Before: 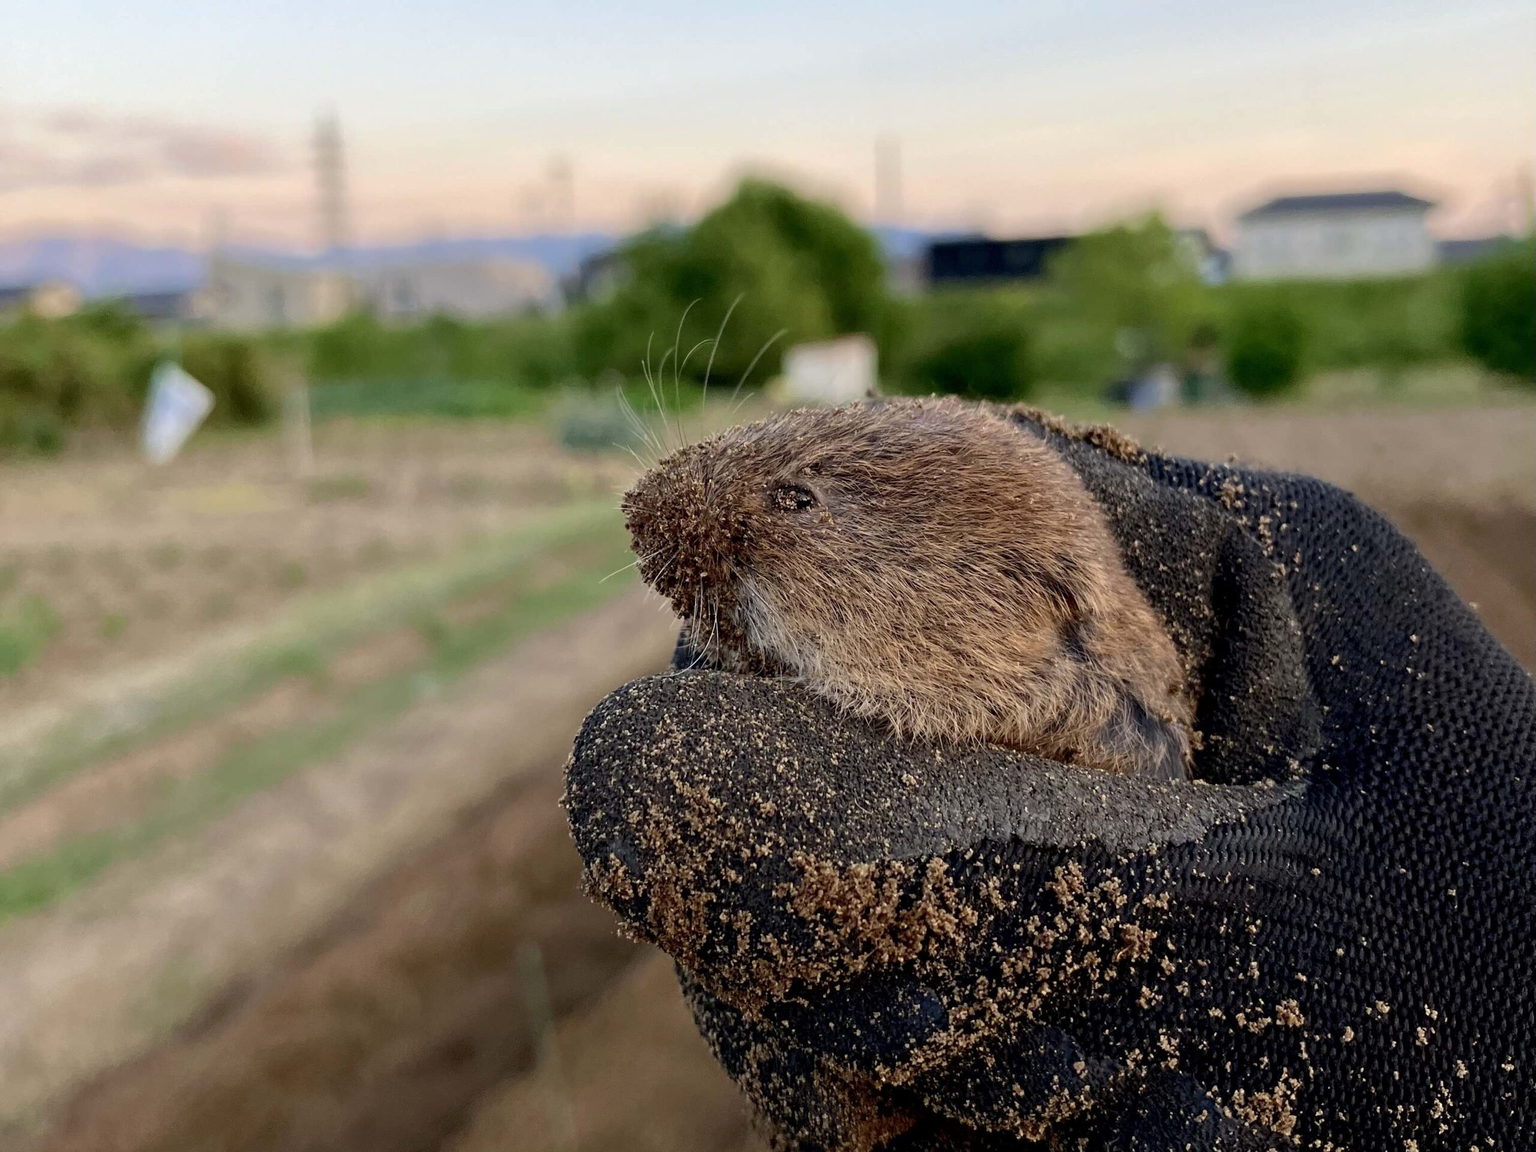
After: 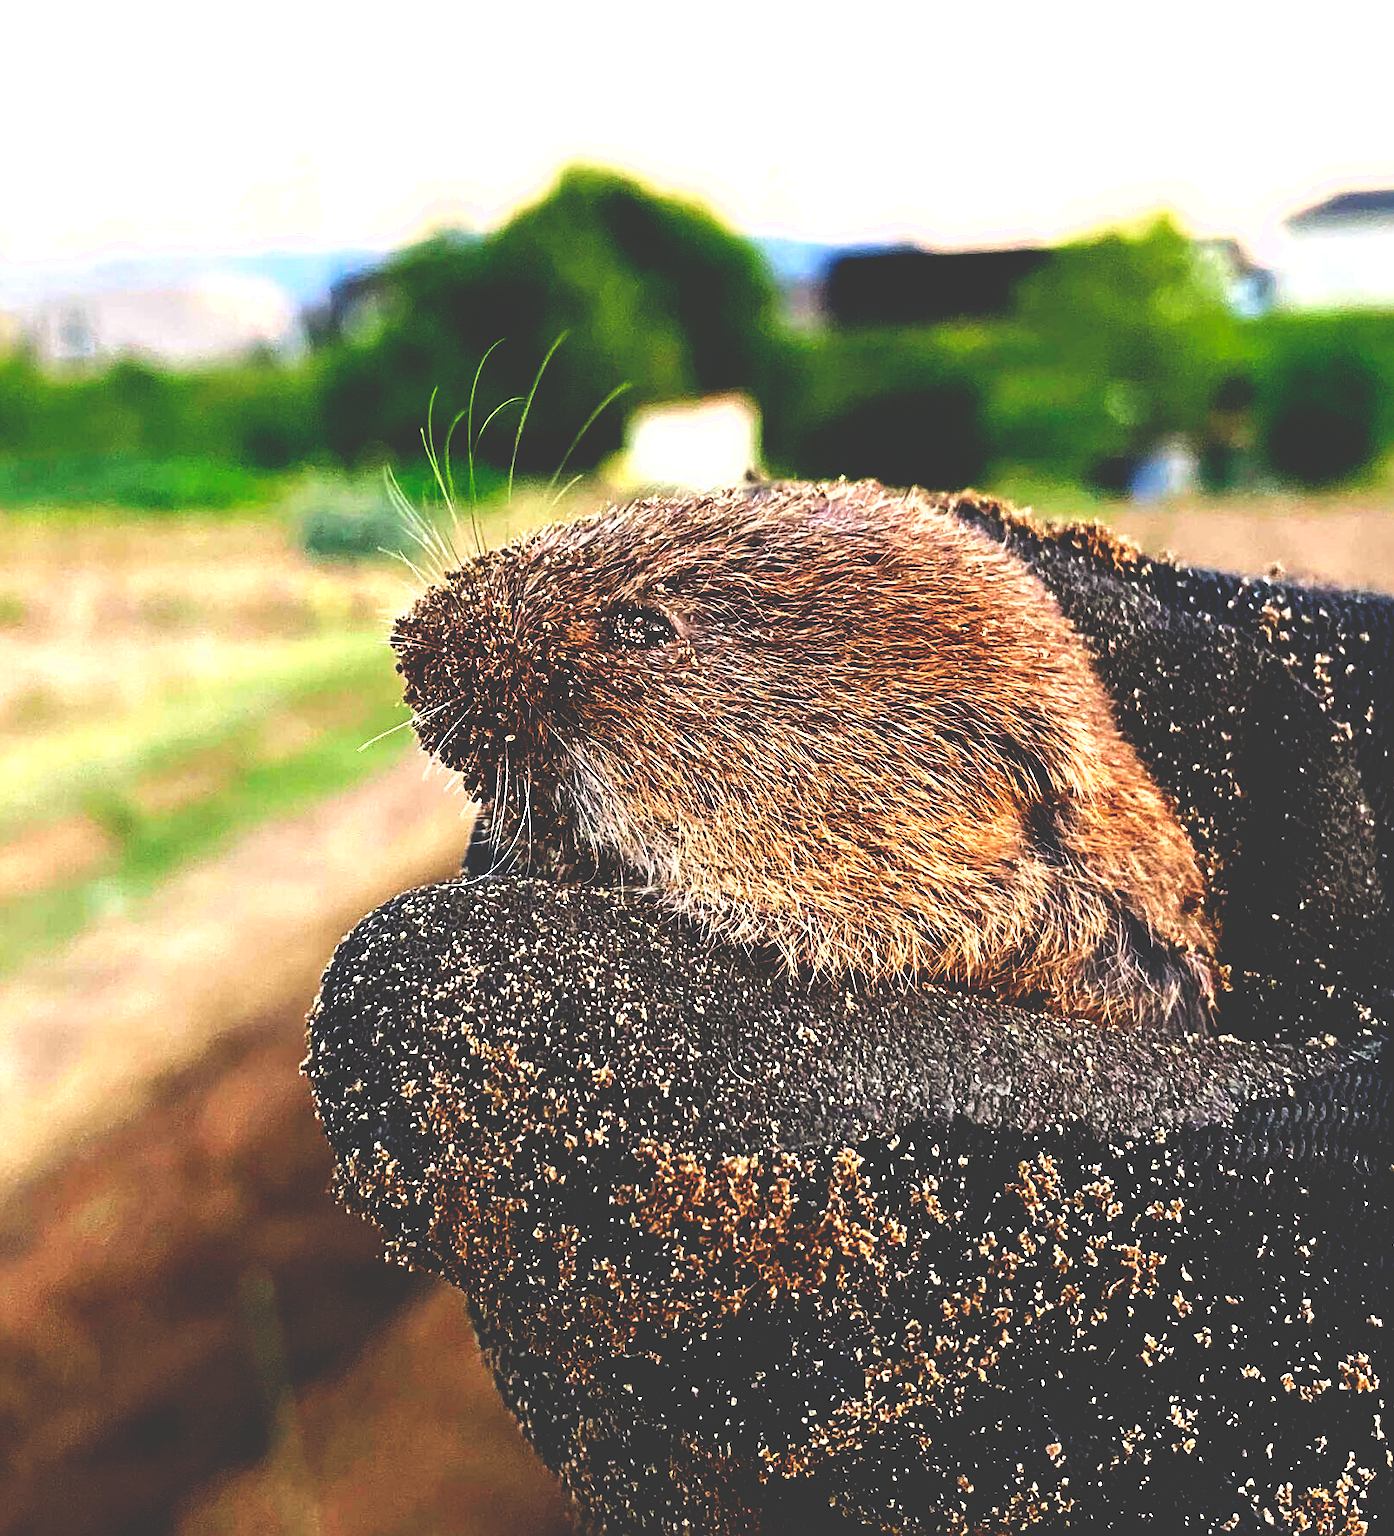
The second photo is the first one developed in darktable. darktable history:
exposure: black level correction 0, exposure 1.102 EV, compensate exposure bias true, compensate highlight preservation false
crop and rotate: left 22.902%, top 5.644%, right 14.402%, bottom 2.262%
base curve: curves: ch0 [(0, 0.036) (0.083, 0.04) (0.804, 1)], preserve colors none
sharpen: radius 2.786
